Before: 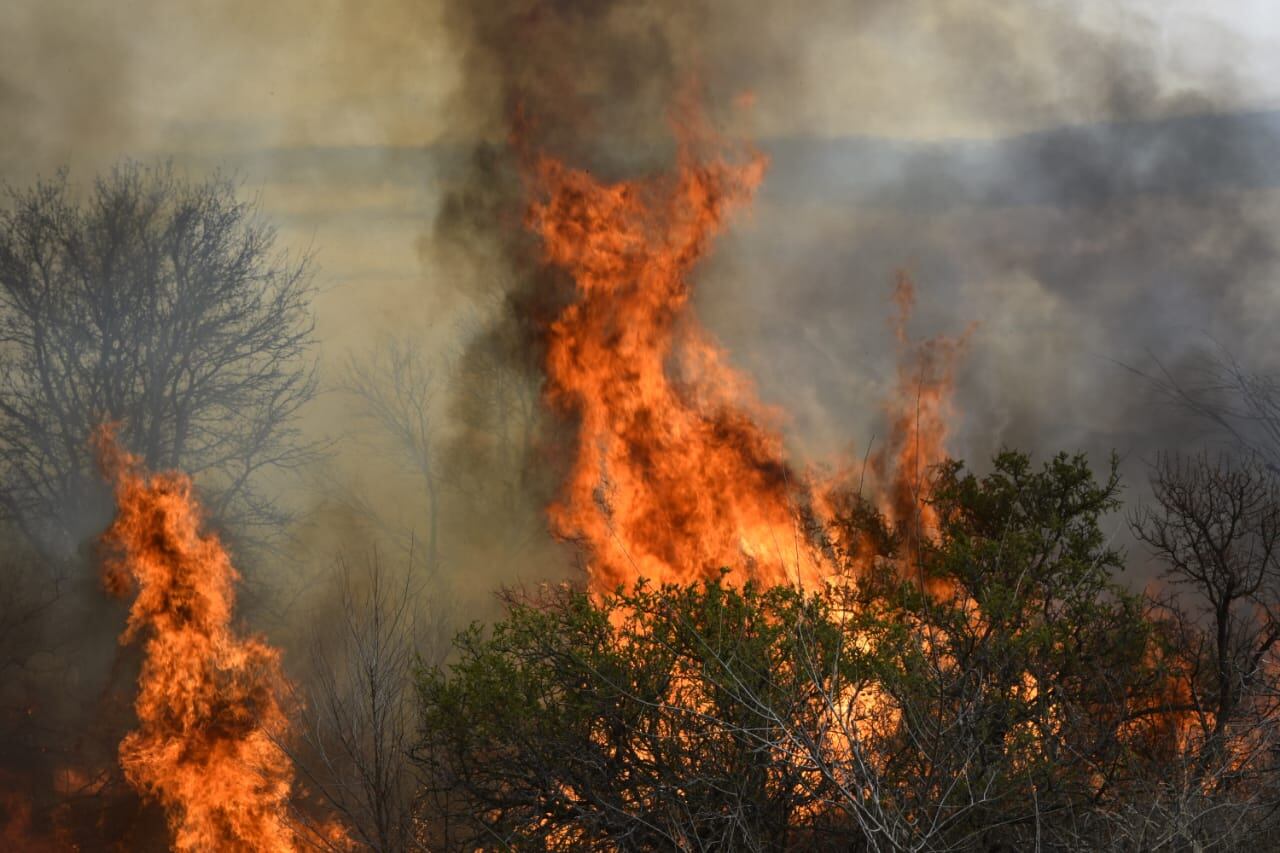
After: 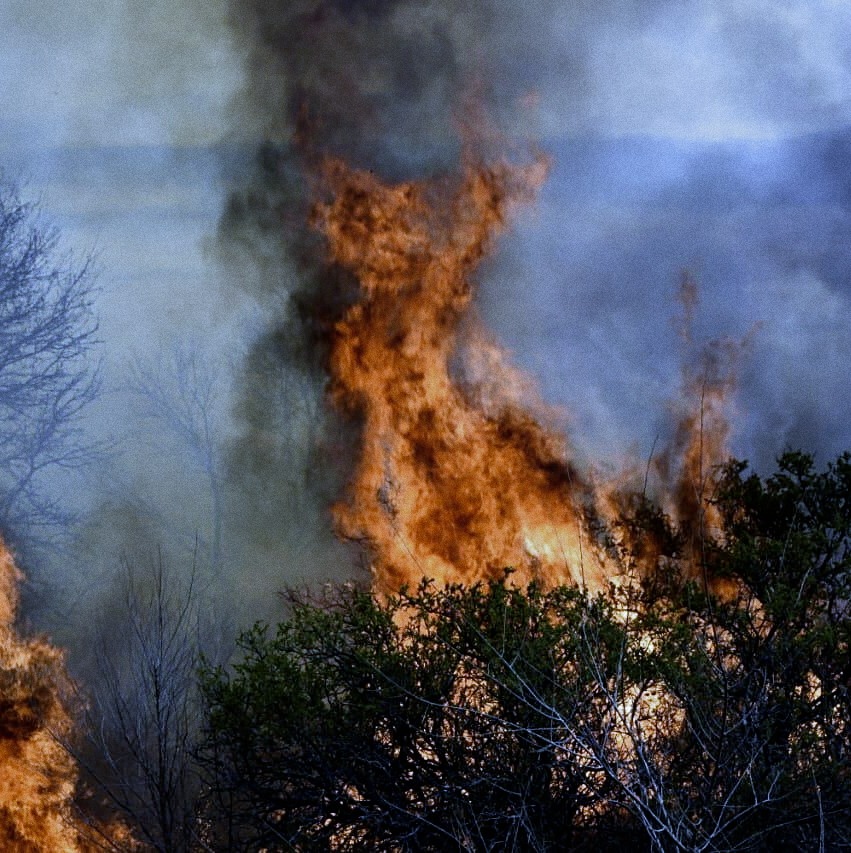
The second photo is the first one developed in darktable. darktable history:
crop: left 16.899%, right 16.556%
grain: coarseness 0.09 ISO
white balance: red 0.766, blue 1.537
color correction: saturation 0.8
sharpen: amount 0.2
filmic rgb: black relative exposure -8.2 EV, white relative exposure 2.2 EV, threshold 3 EV, hardness 7.11, latitude 75%, contrast 1.325, highlights saturation mix -2%, shadows ↔ highlights balance 30%, preserve chrominance no, color science v5 (2021), contrast in shadows safe, contrast in highlights safe, enable highlight reconstruction true
